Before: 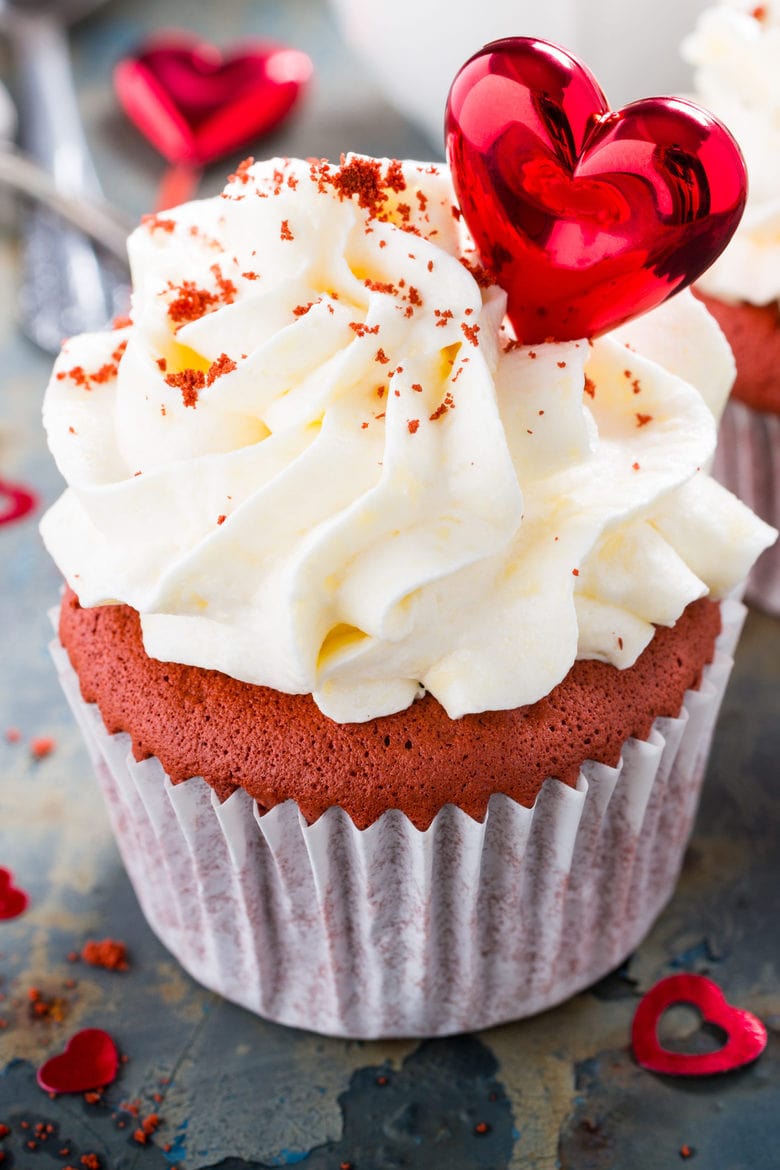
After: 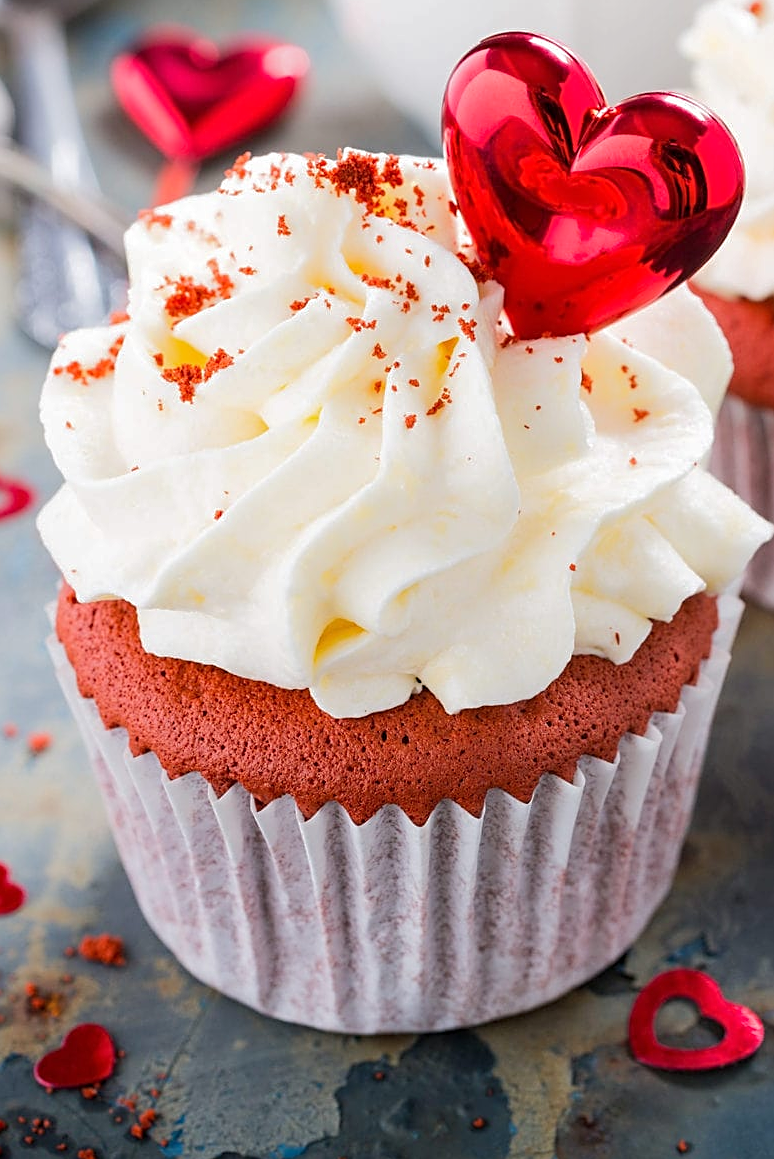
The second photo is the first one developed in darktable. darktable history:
sharpen: on, module defaults
crop: left 0.434%, top 0.485%, right 0.244%, bottom 0.386%
base curve: curves: ch0 [(0, 0) (0.235, 0.266) (0.503, 0.496) (0.786, 0.72) (1, 1)]
